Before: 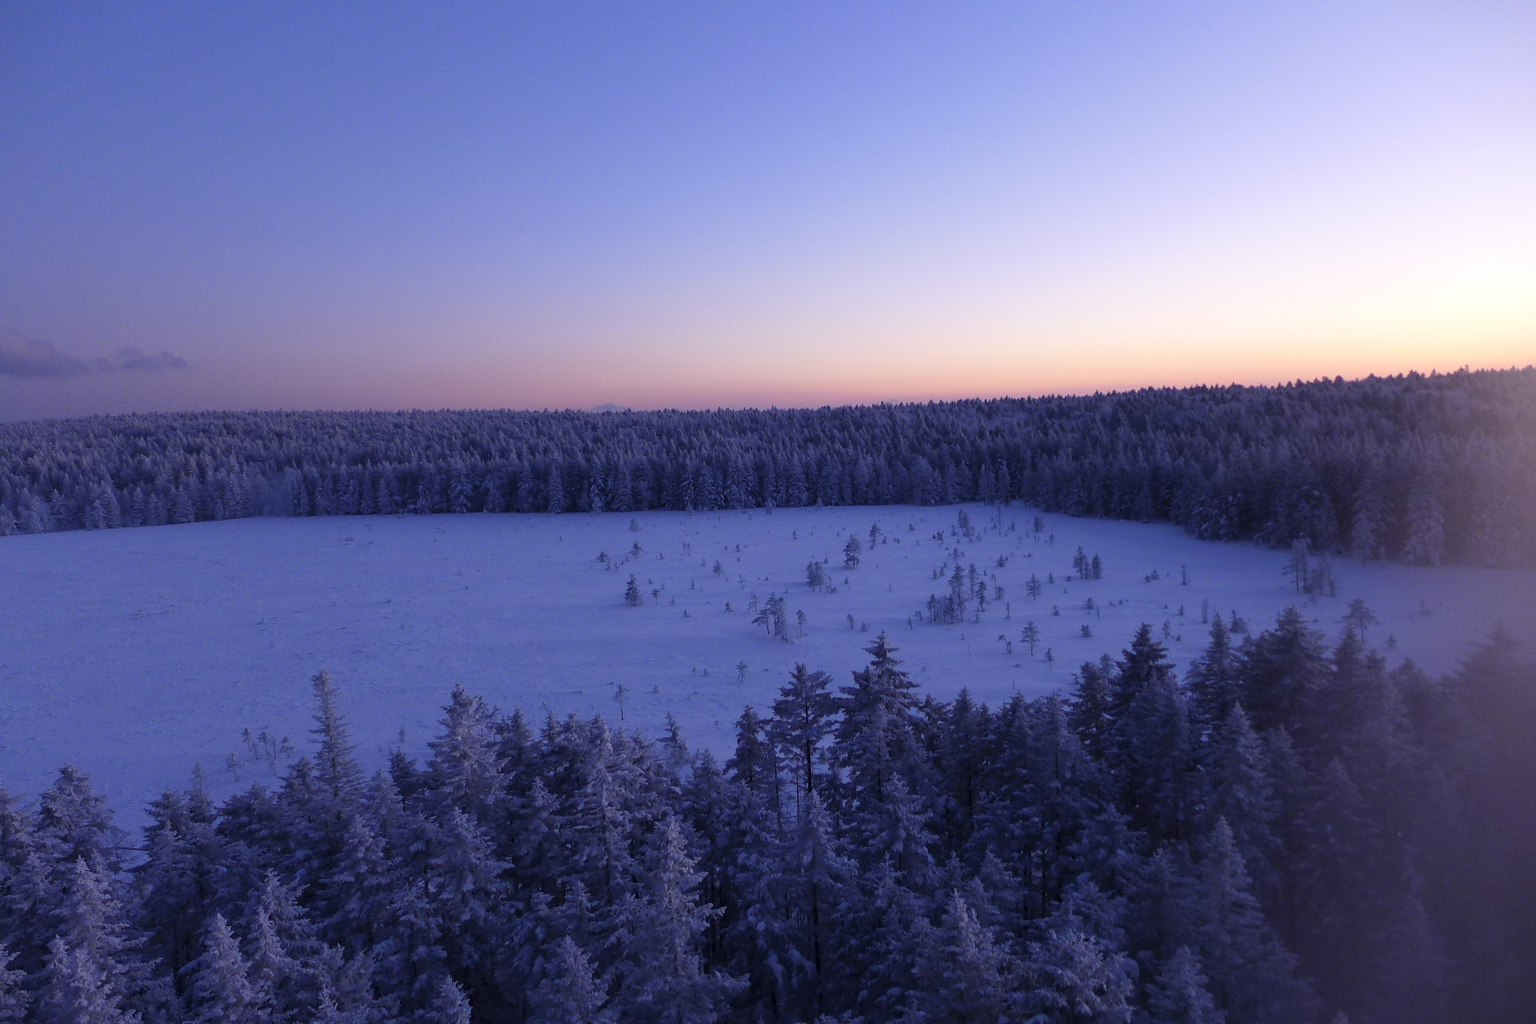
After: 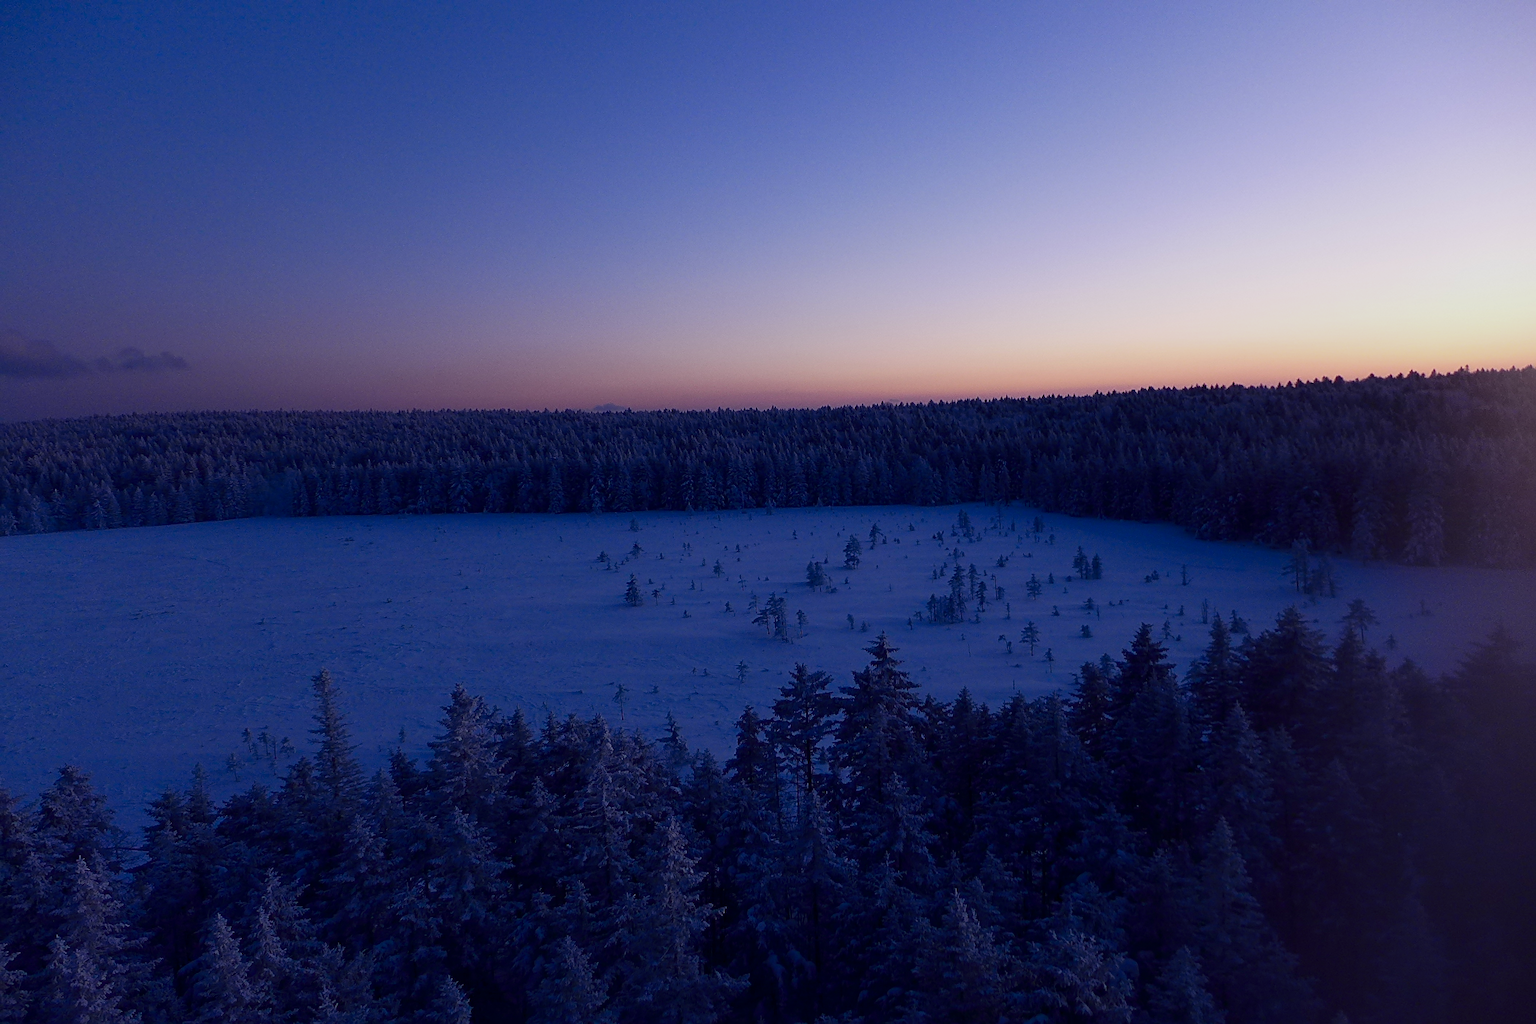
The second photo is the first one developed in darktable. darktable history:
exposure: exposure -0.346 EV, compensate highlight preservation false
sharpen: on, module defaults
contrast brightness saturation: contrast 0.131, brightness -0.232, saturation 0.139
